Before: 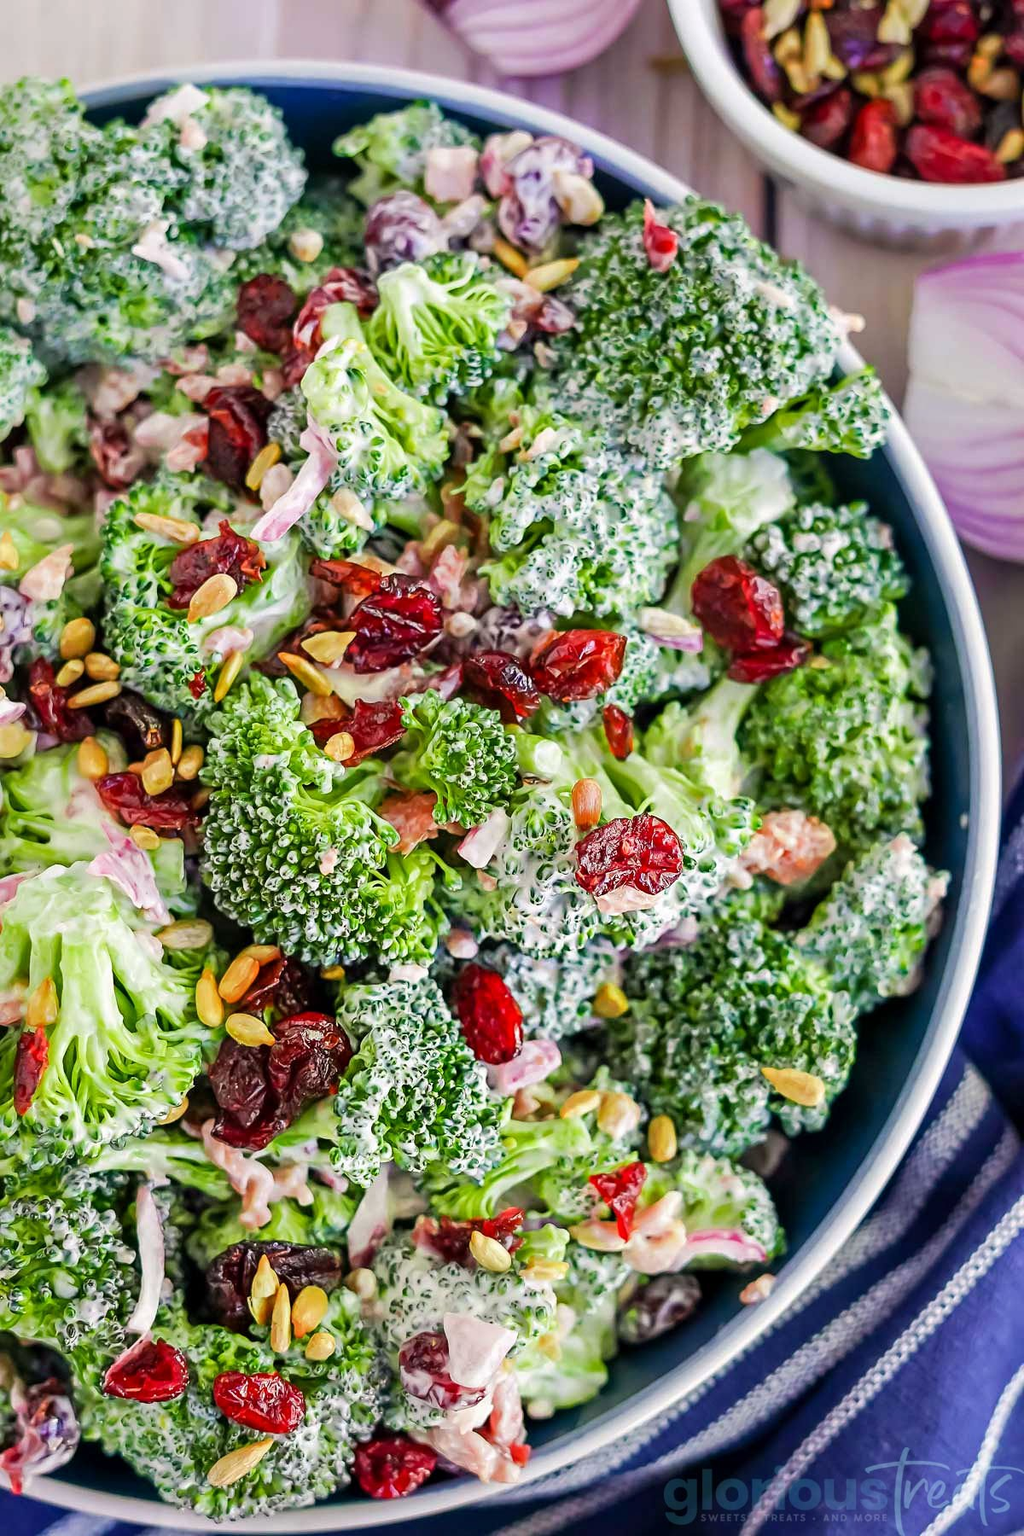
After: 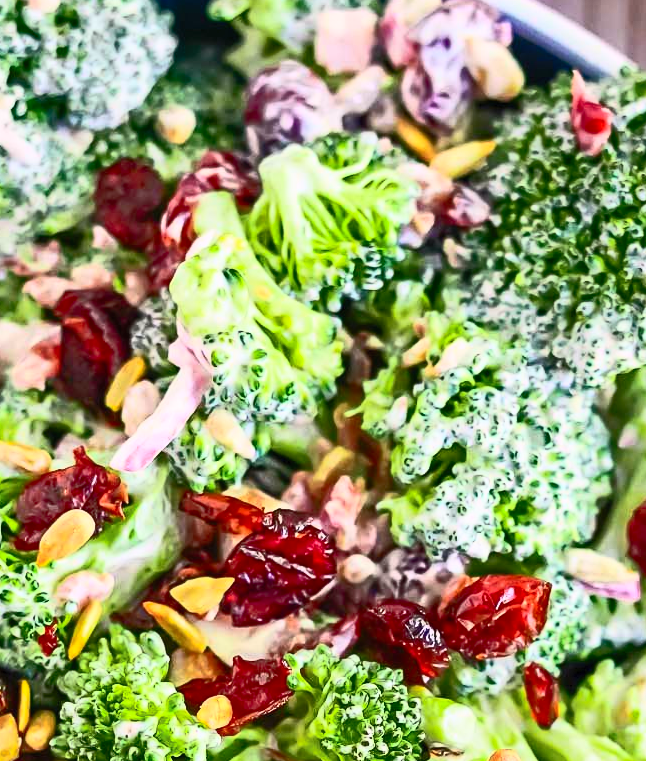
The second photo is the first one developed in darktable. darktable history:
contrast brightness saturation: contrast 0.62, brightness 0.34, saturation 0.14
shadows and highlights: on, module defaults
exposure: exposure -0.293 EV, compensate highlight preservation false
crop: left 15.306%, top 9.065%, right 30.789%, bottom 48.638%
